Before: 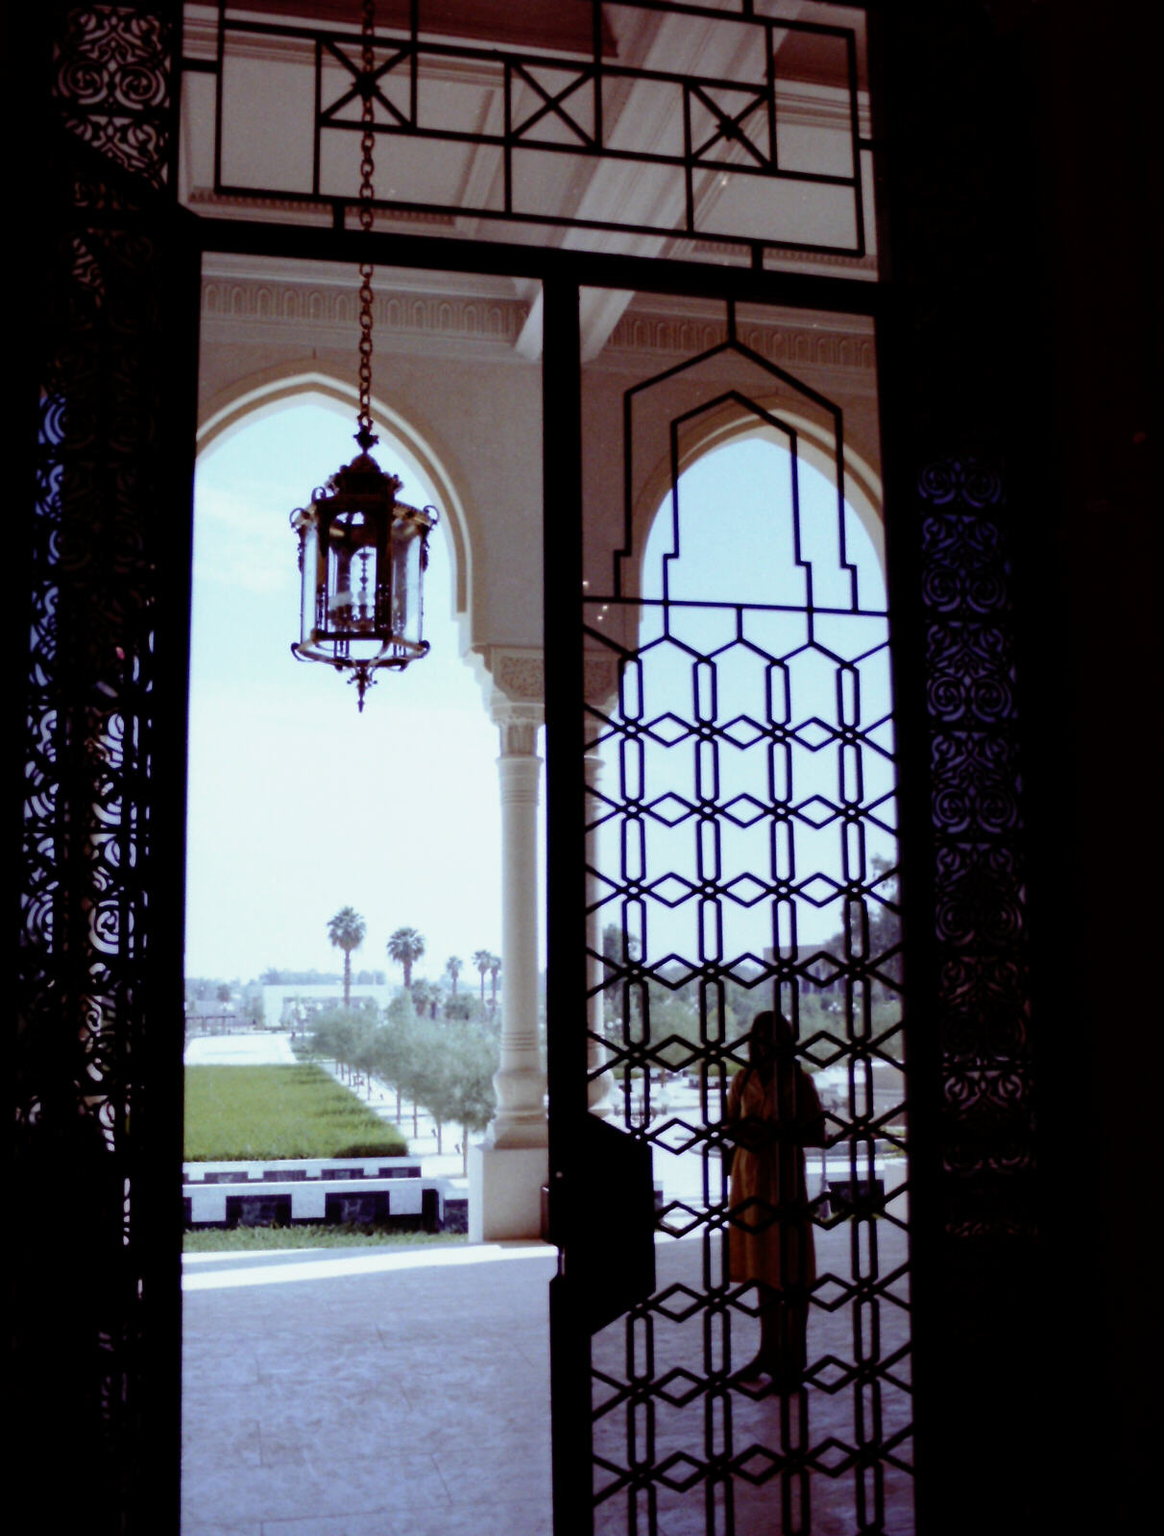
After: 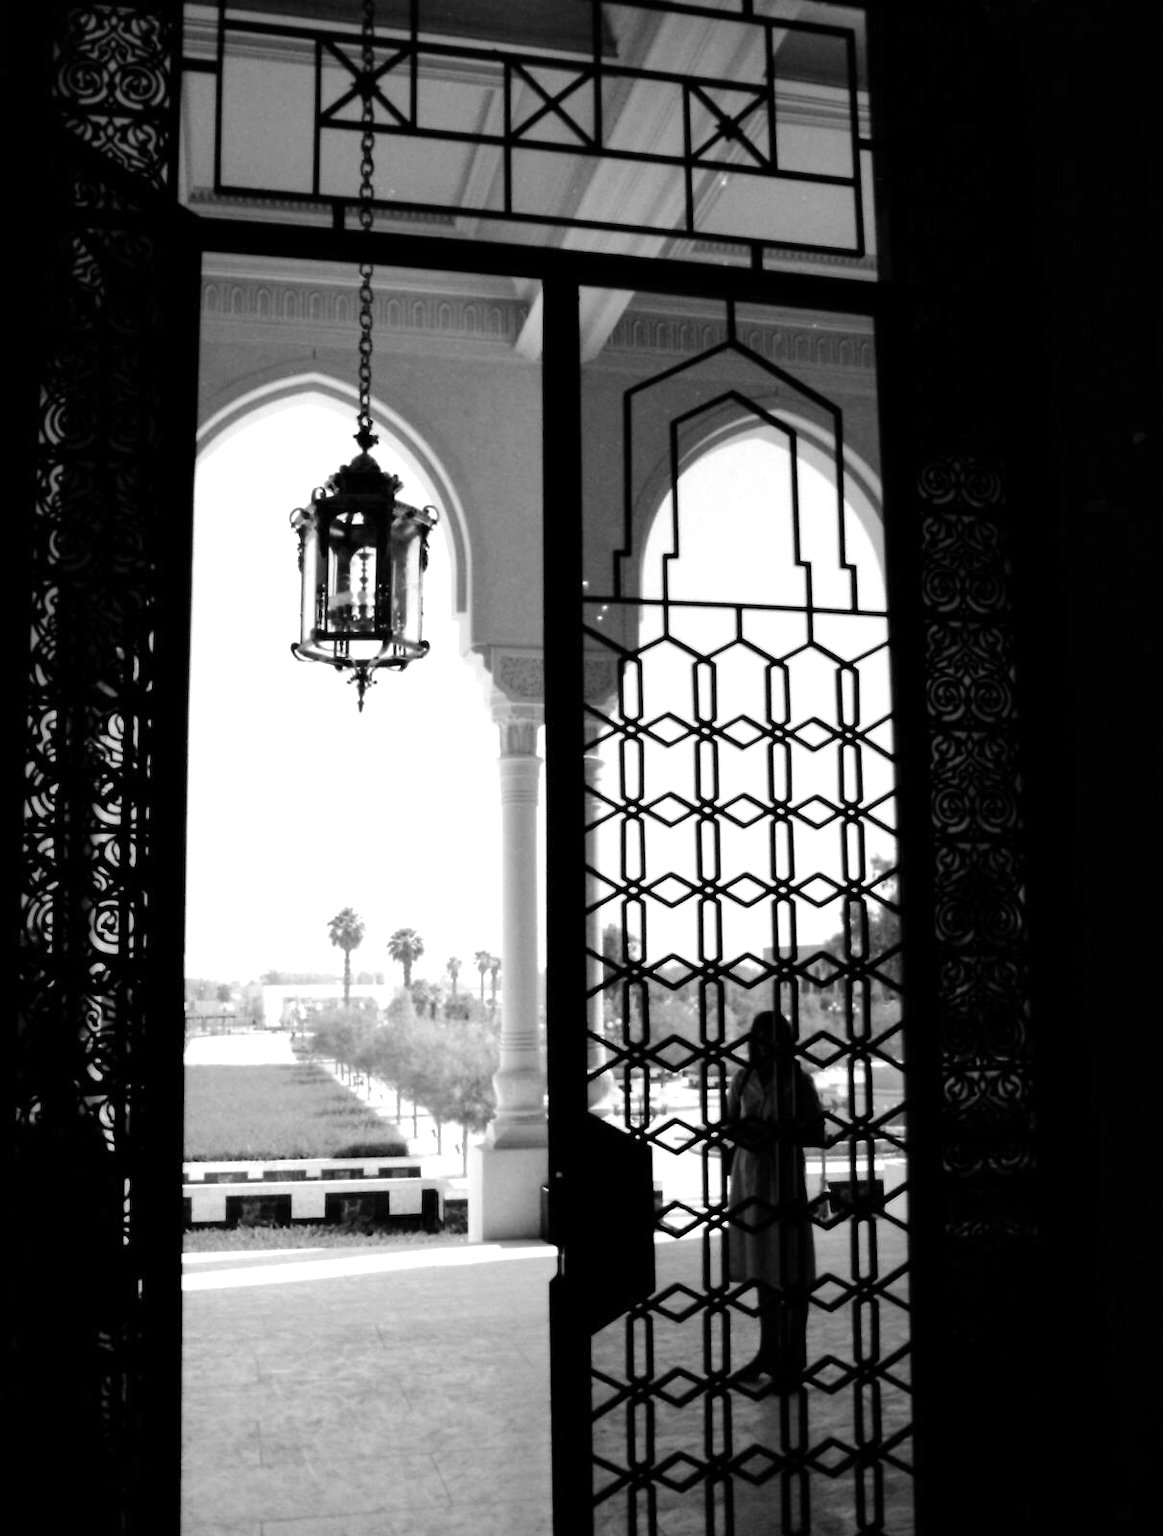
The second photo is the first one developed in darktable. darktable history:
exposure: exposure 0.515 EV, compensate highlight preservation false
white balance: red 1.08, blue 0.791
monochrome: on, module defaults
contrast brightness saturation: saturation -1
